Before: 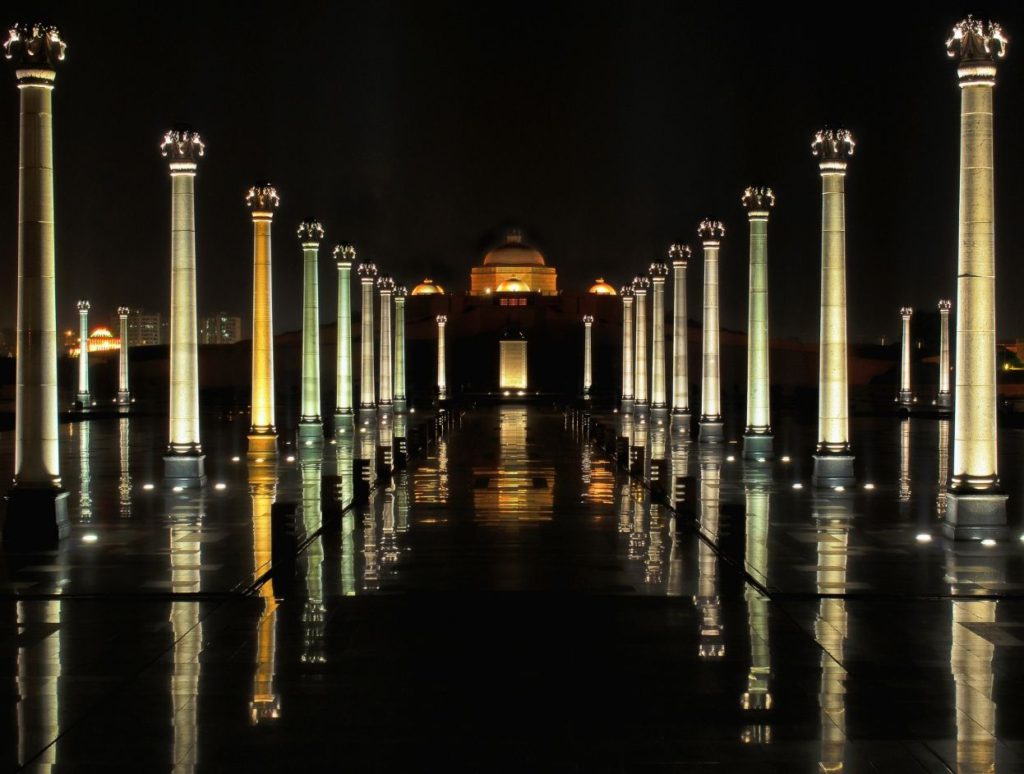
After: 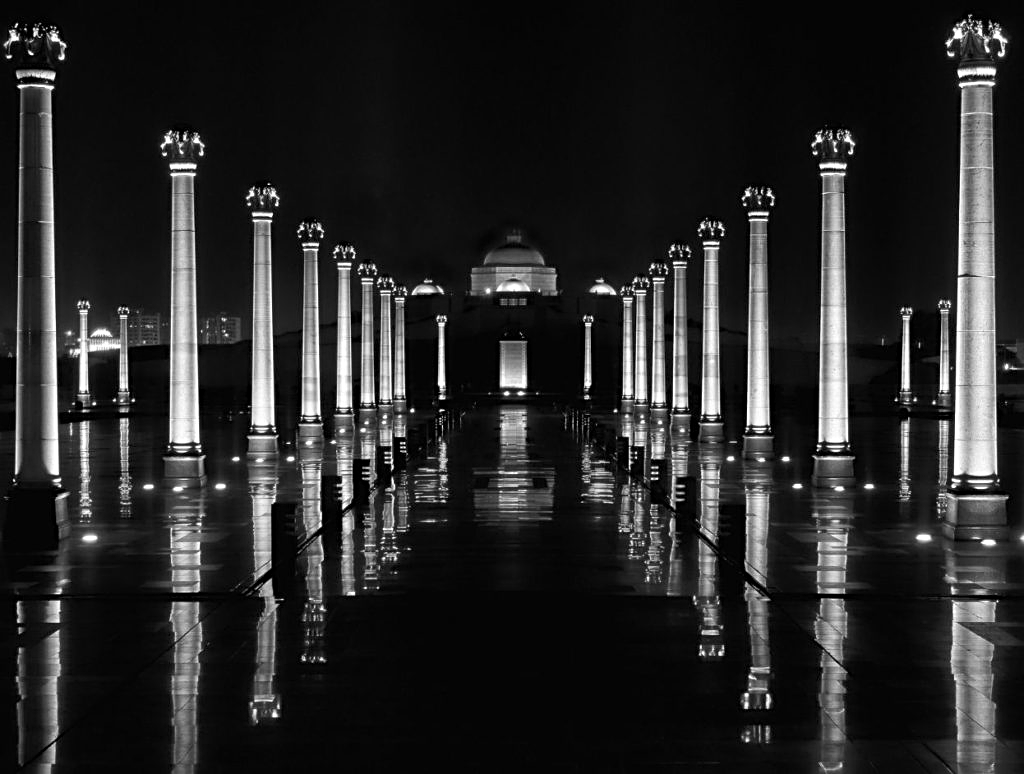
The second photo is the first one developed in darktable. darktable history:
sharpen: radius 2.767
monochrome: on, module defaults
